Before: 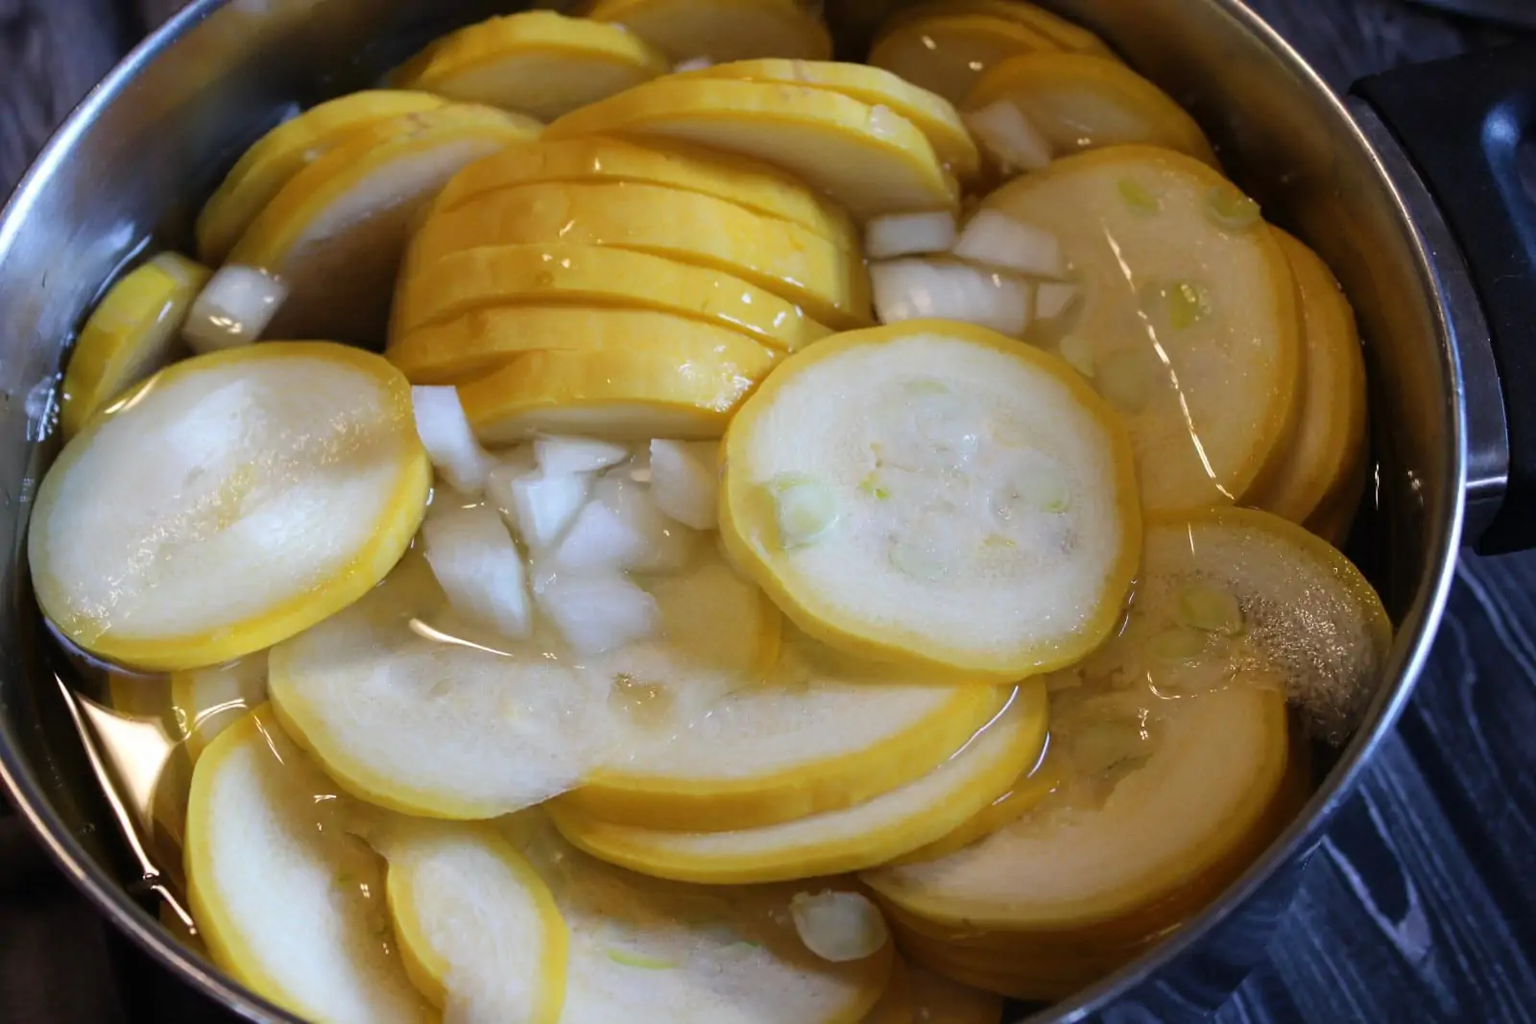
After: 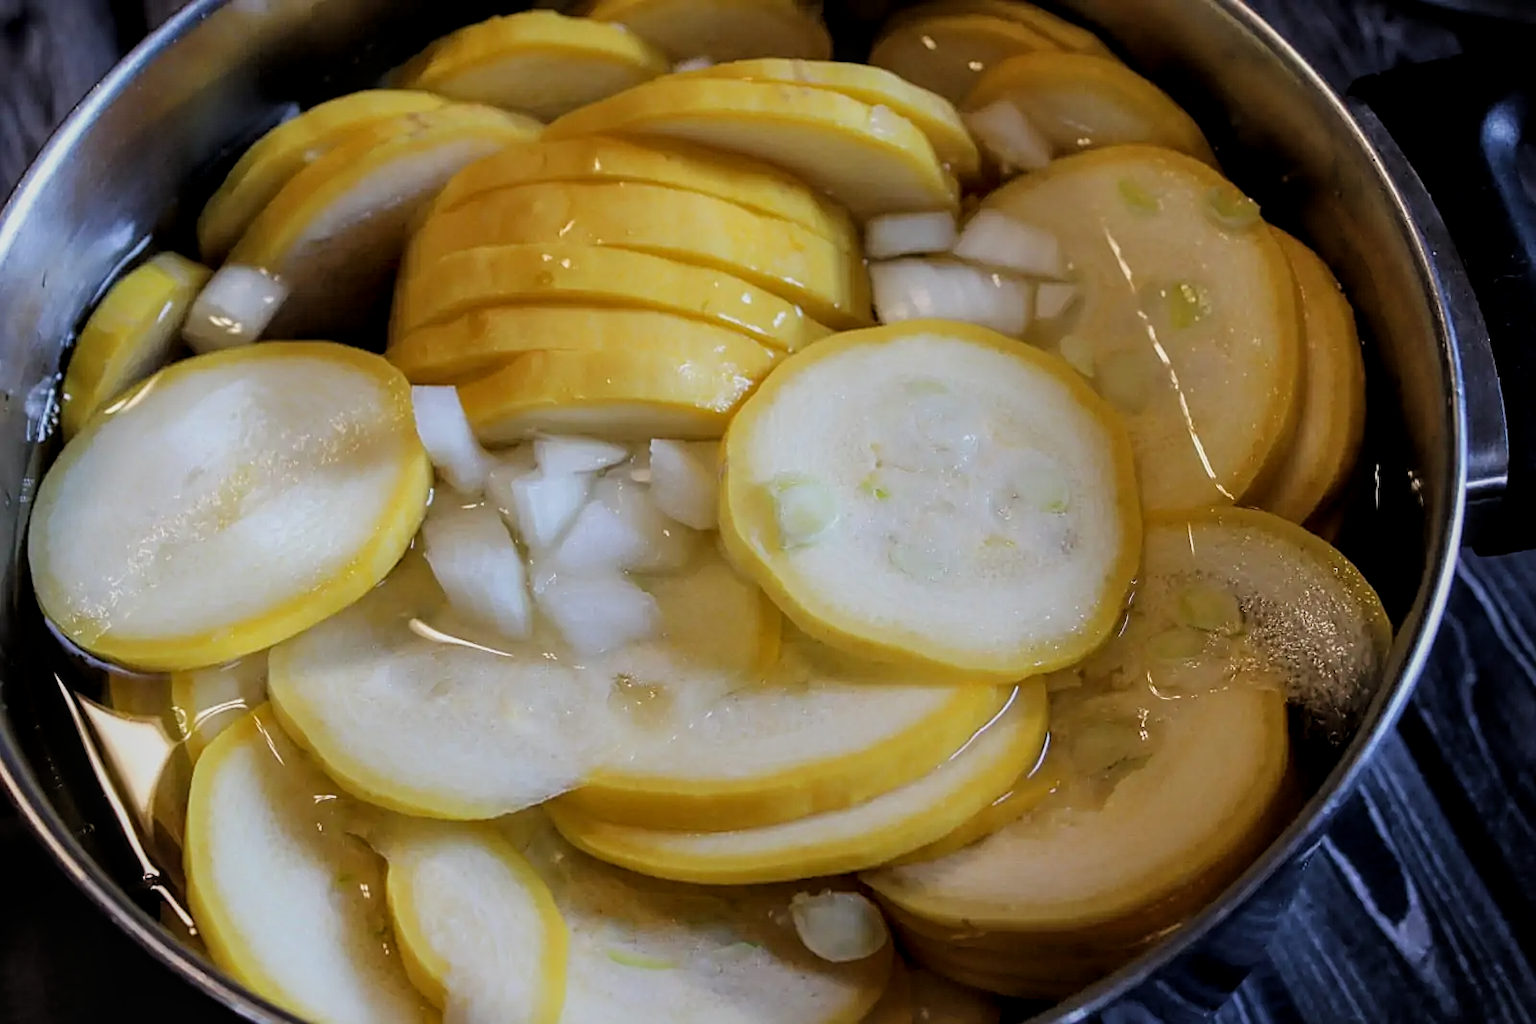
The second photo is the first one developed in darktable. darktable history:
filmic rgb: black relative exposure -7.89 EV, white relative exposure 4.08 EV, hardness 4.07, latitude 51.64%, contrast 1.011, shadows ↔ highlights balance 5.64%, iterations of high-quality reconstruction 0
vignetting: fall-off start 100.09%, fall-off radius 72.26%, width/height ratio 1.171
local contrast: on, module defaults
sharpen: on, module defaults
